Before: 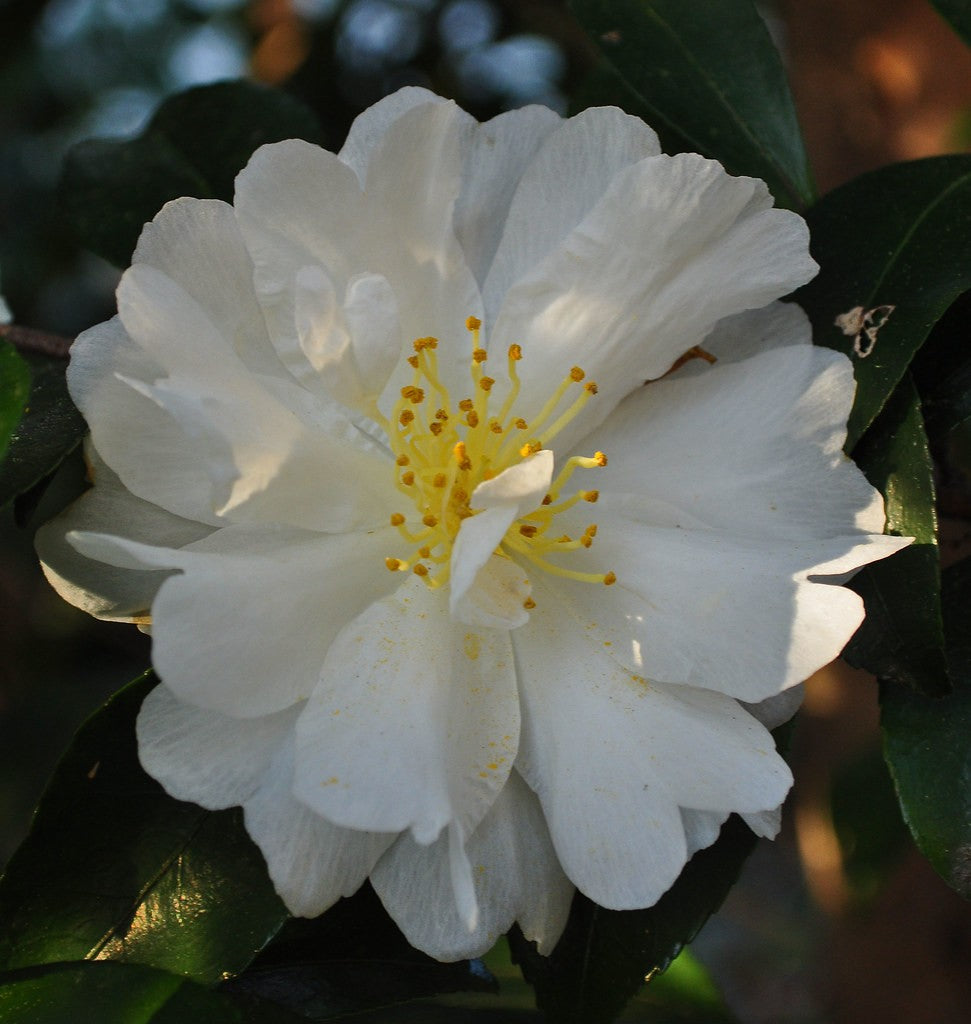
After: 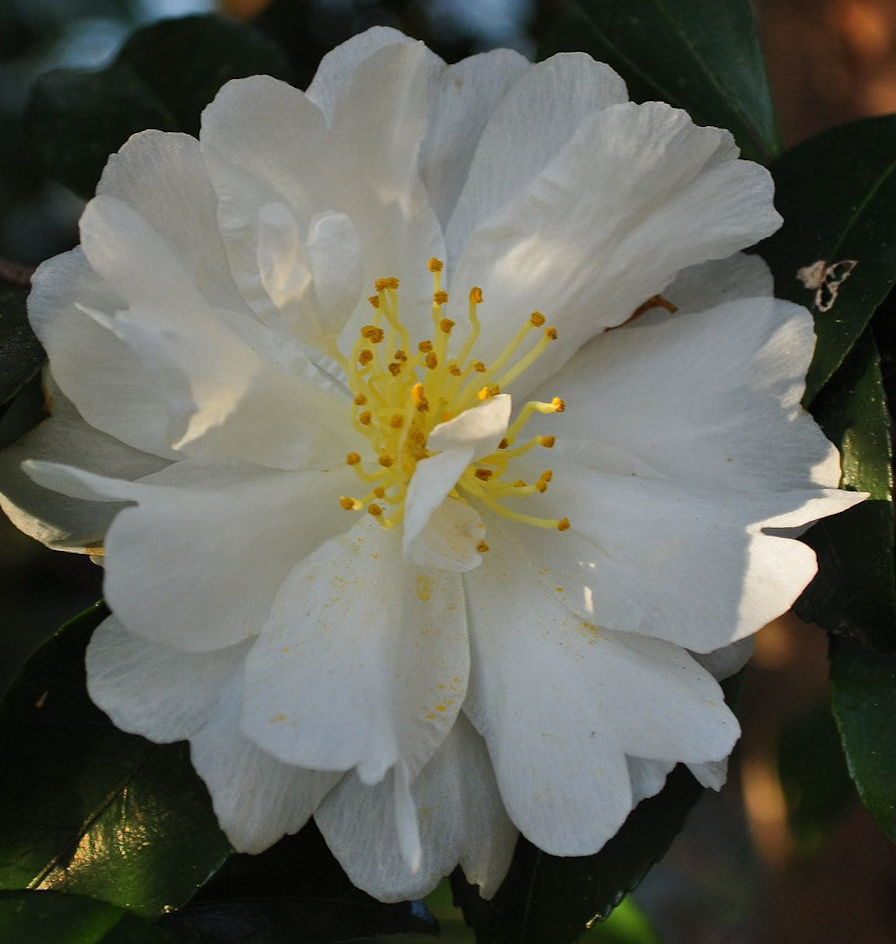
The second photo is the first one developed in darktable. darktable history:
crop and rotate: angle -1.83°, left 3.074%, top 4.281%, right 1.58%, bottom 0.426%
